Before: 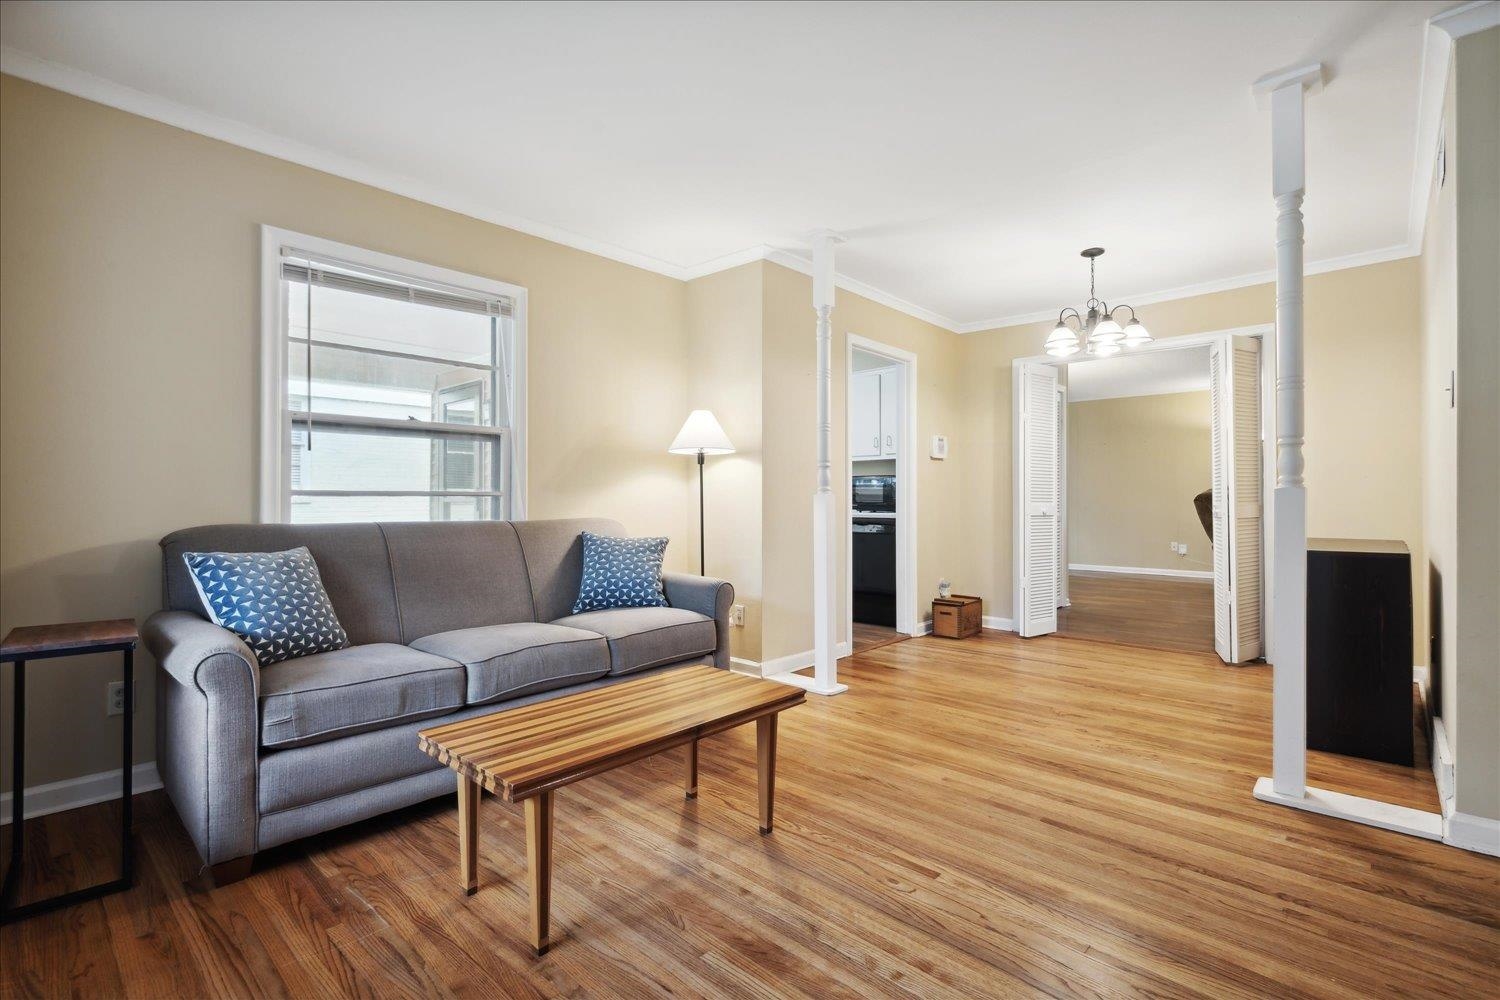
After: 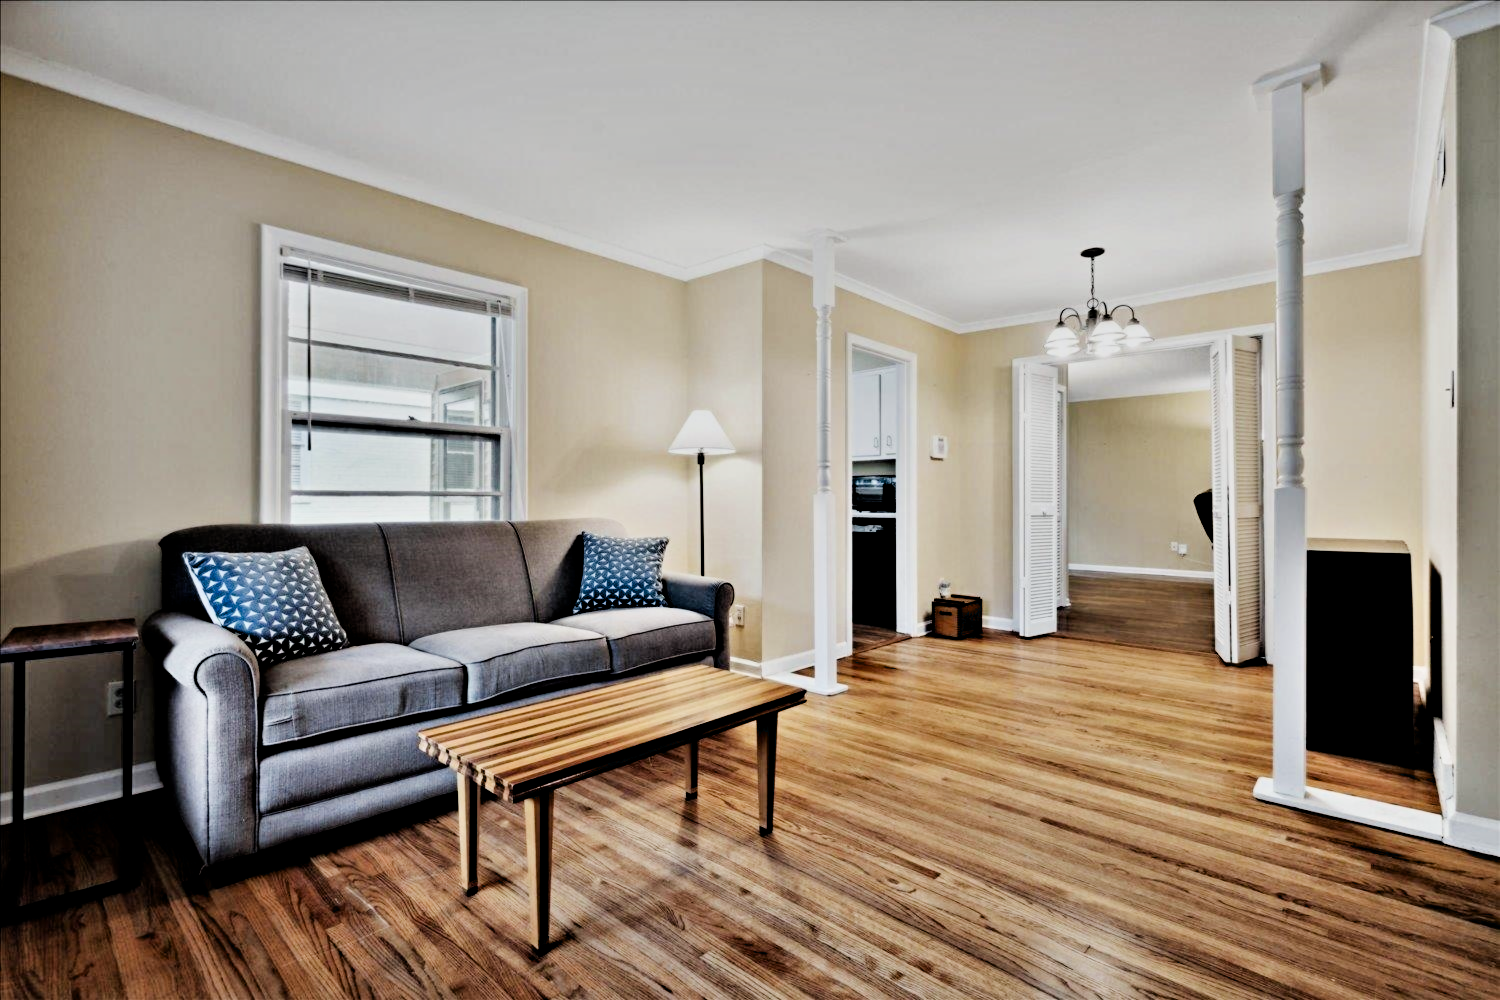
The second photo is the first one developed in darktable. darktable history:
contrast equalizer: y [[0.48, 0.654, 0.731, 0.706, 0.772, 0.382], [0.55 ×6], [0 ×6], [0 ×6], [0 ×6]]
filmic rgb: black relative exposure -6.71 EV, white relative exposure 4.56 EV, threshold 3.04 EV, hardness 3.24, enable highlight reconstruction true
